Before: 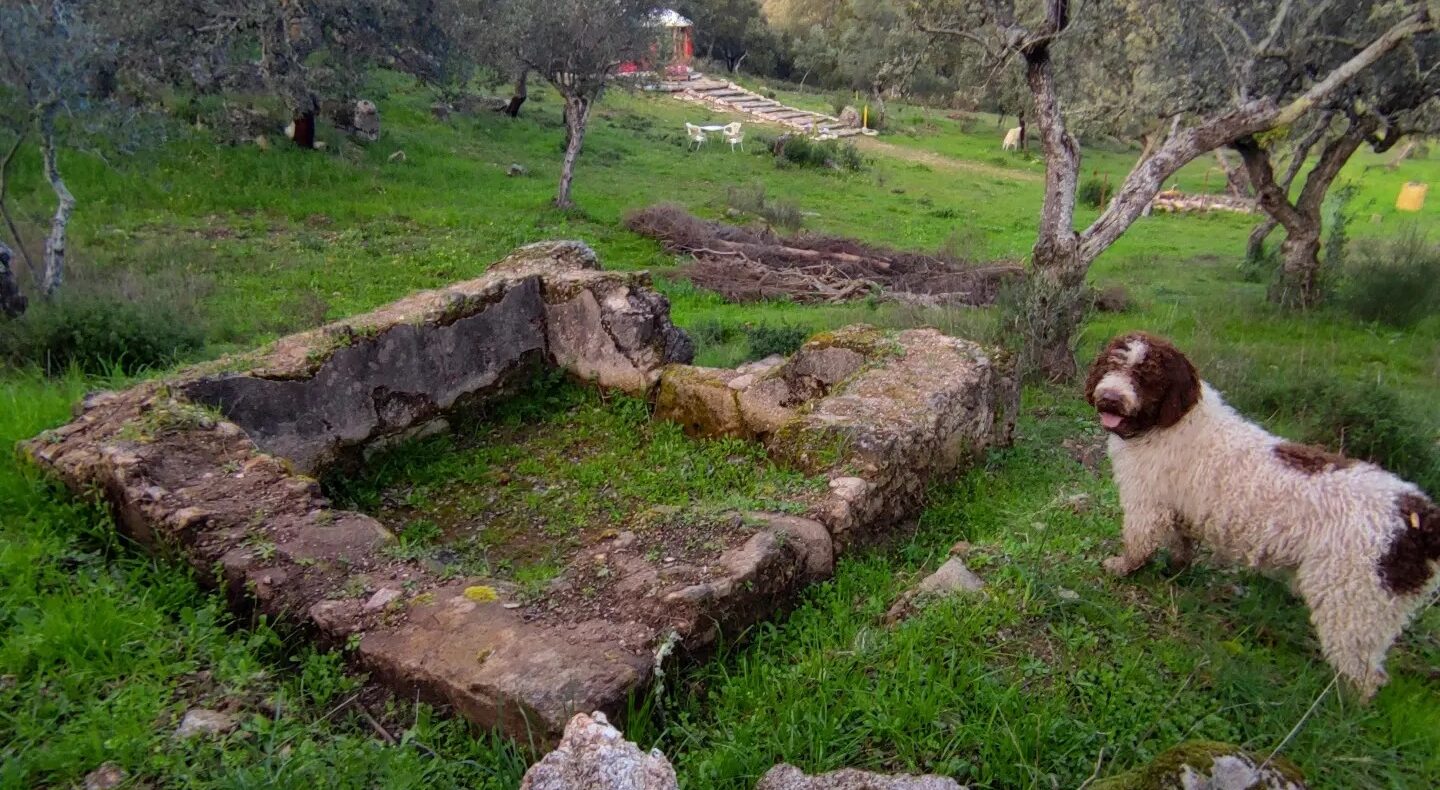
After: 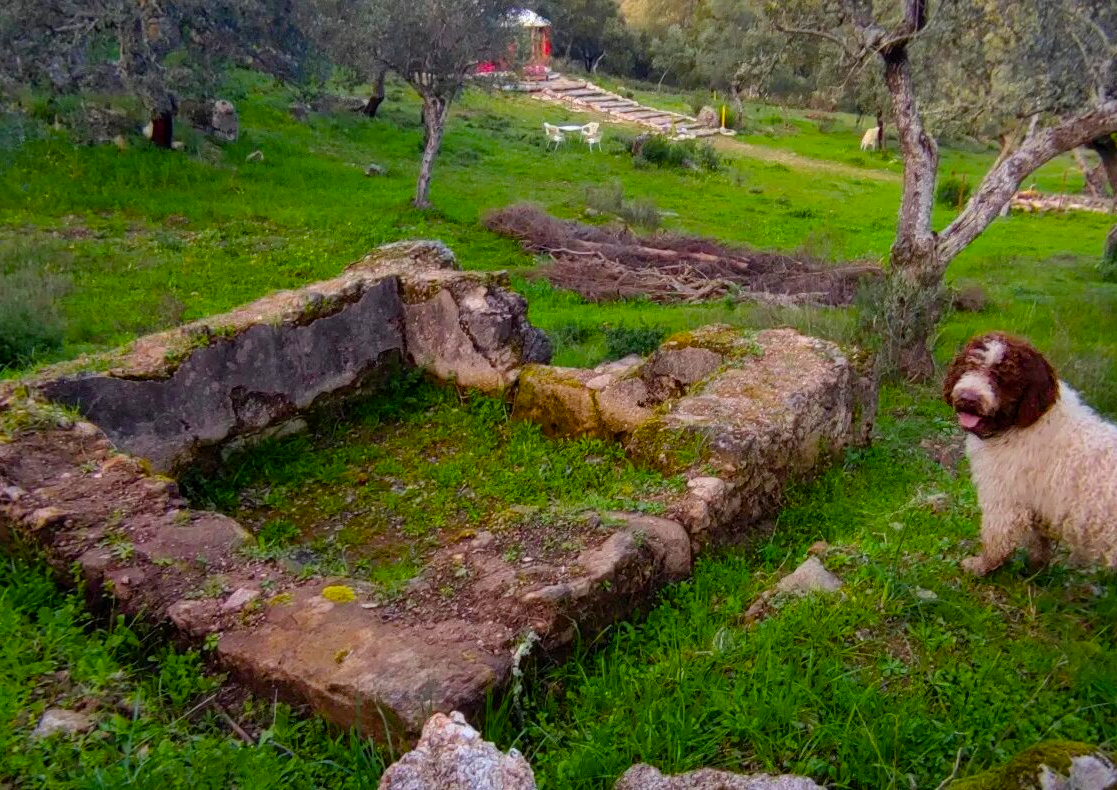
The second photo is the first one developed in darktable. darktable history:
color balance rgb: perceptual saturation grading › global saturation 36.61%, perceptual saturation grading › shadows 35.692%
crop: left 9.883%, right 12.501%
